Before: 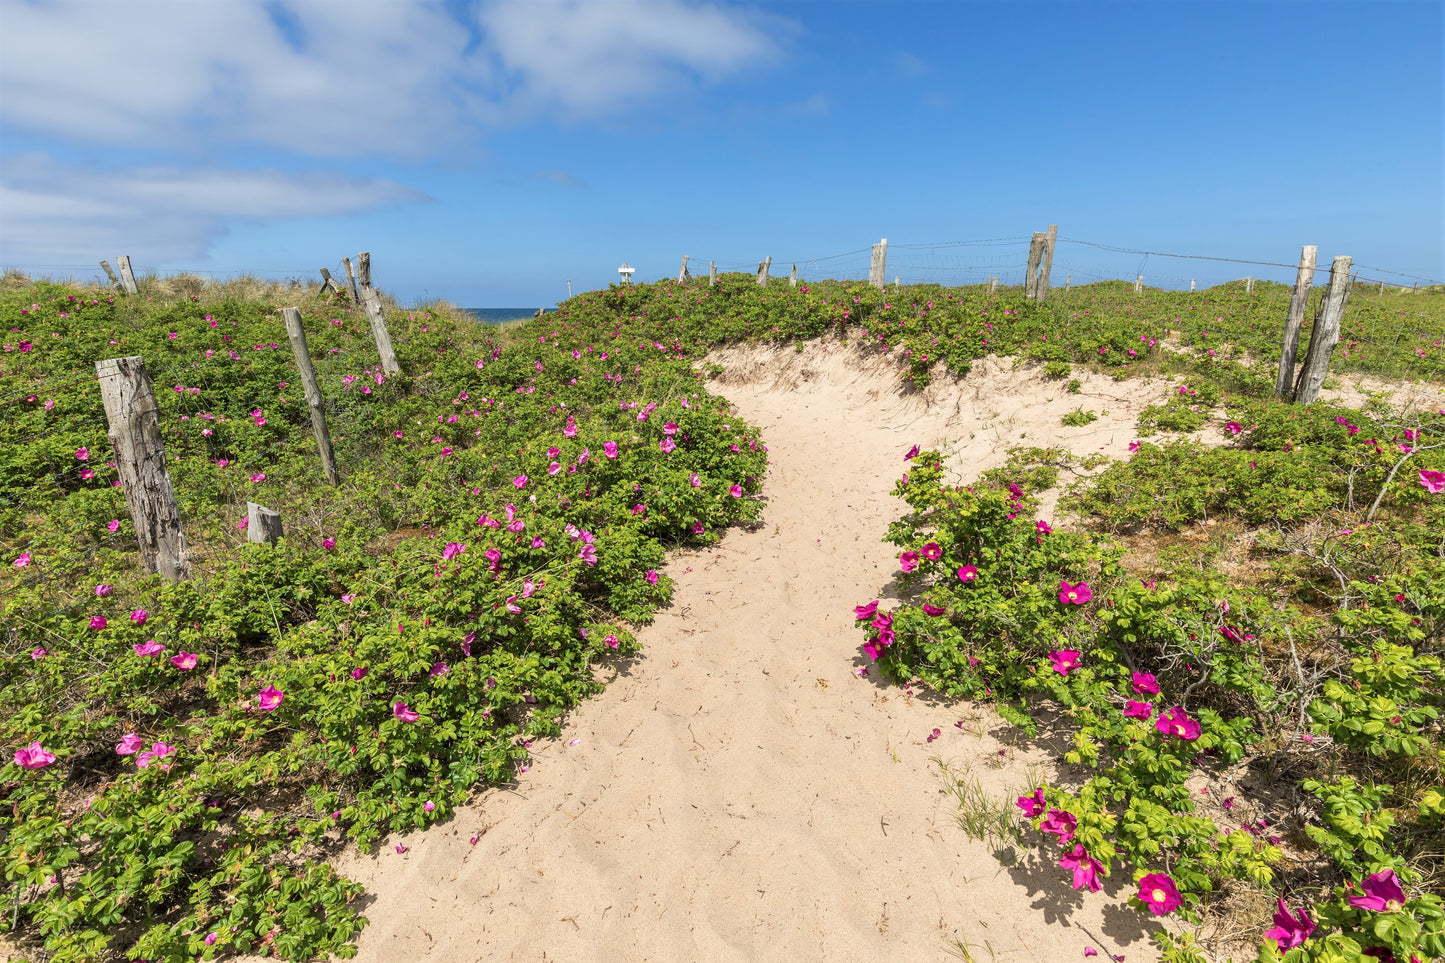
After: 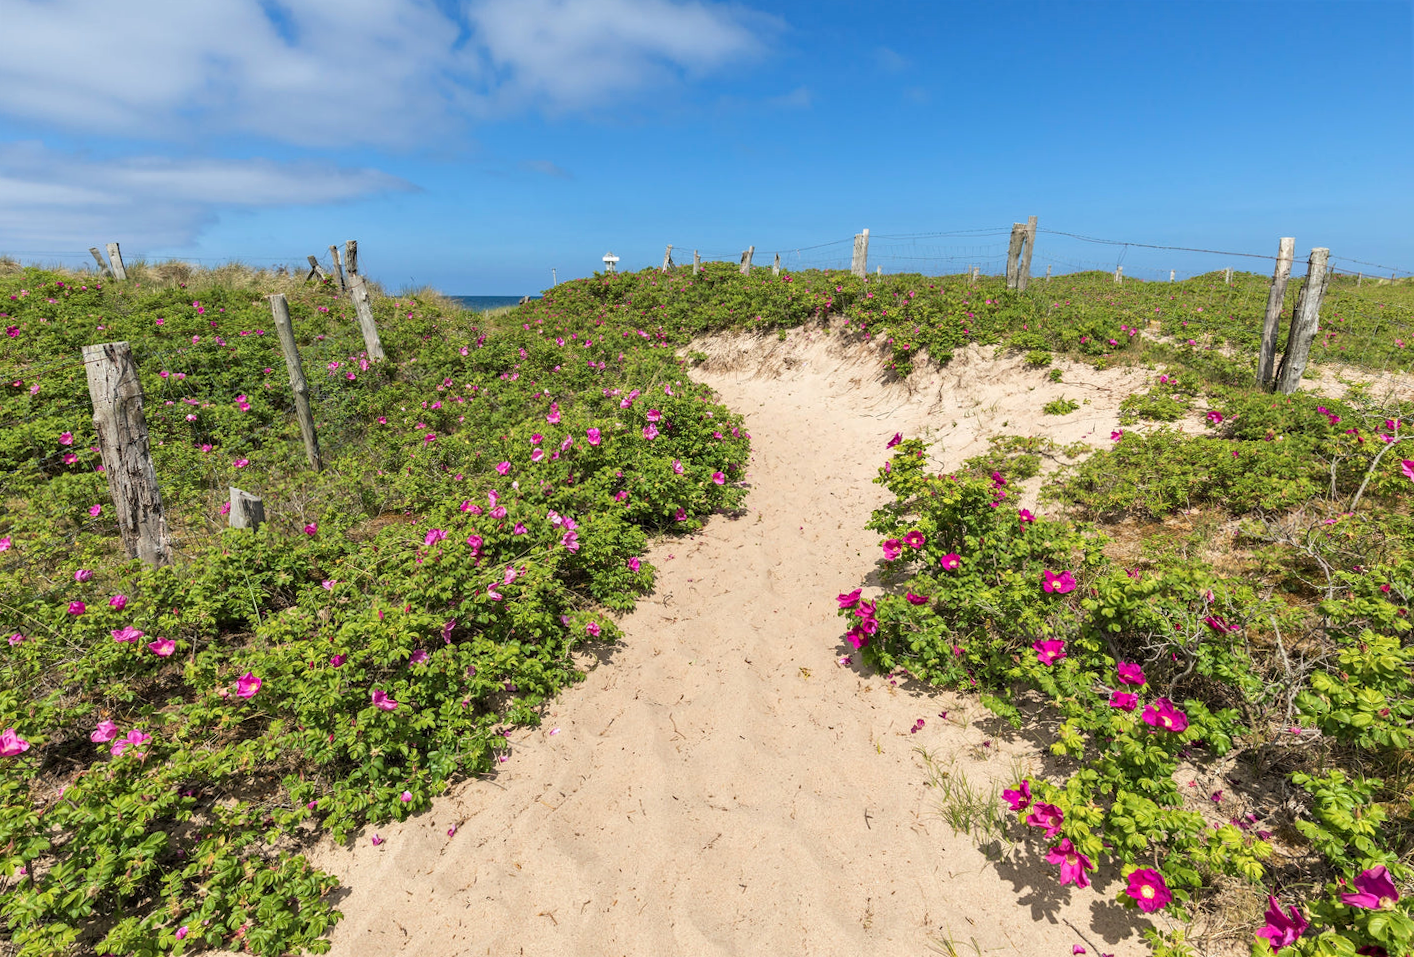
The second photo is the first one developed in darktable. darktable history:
haze removal: compatibility mode true, adaptive false
rotate and perspective: rotation 0.226°, lens shift (vertical) -0.042, crop left 0.023, crop right 0.982, crop top 0.006, crop bottom 0.994
